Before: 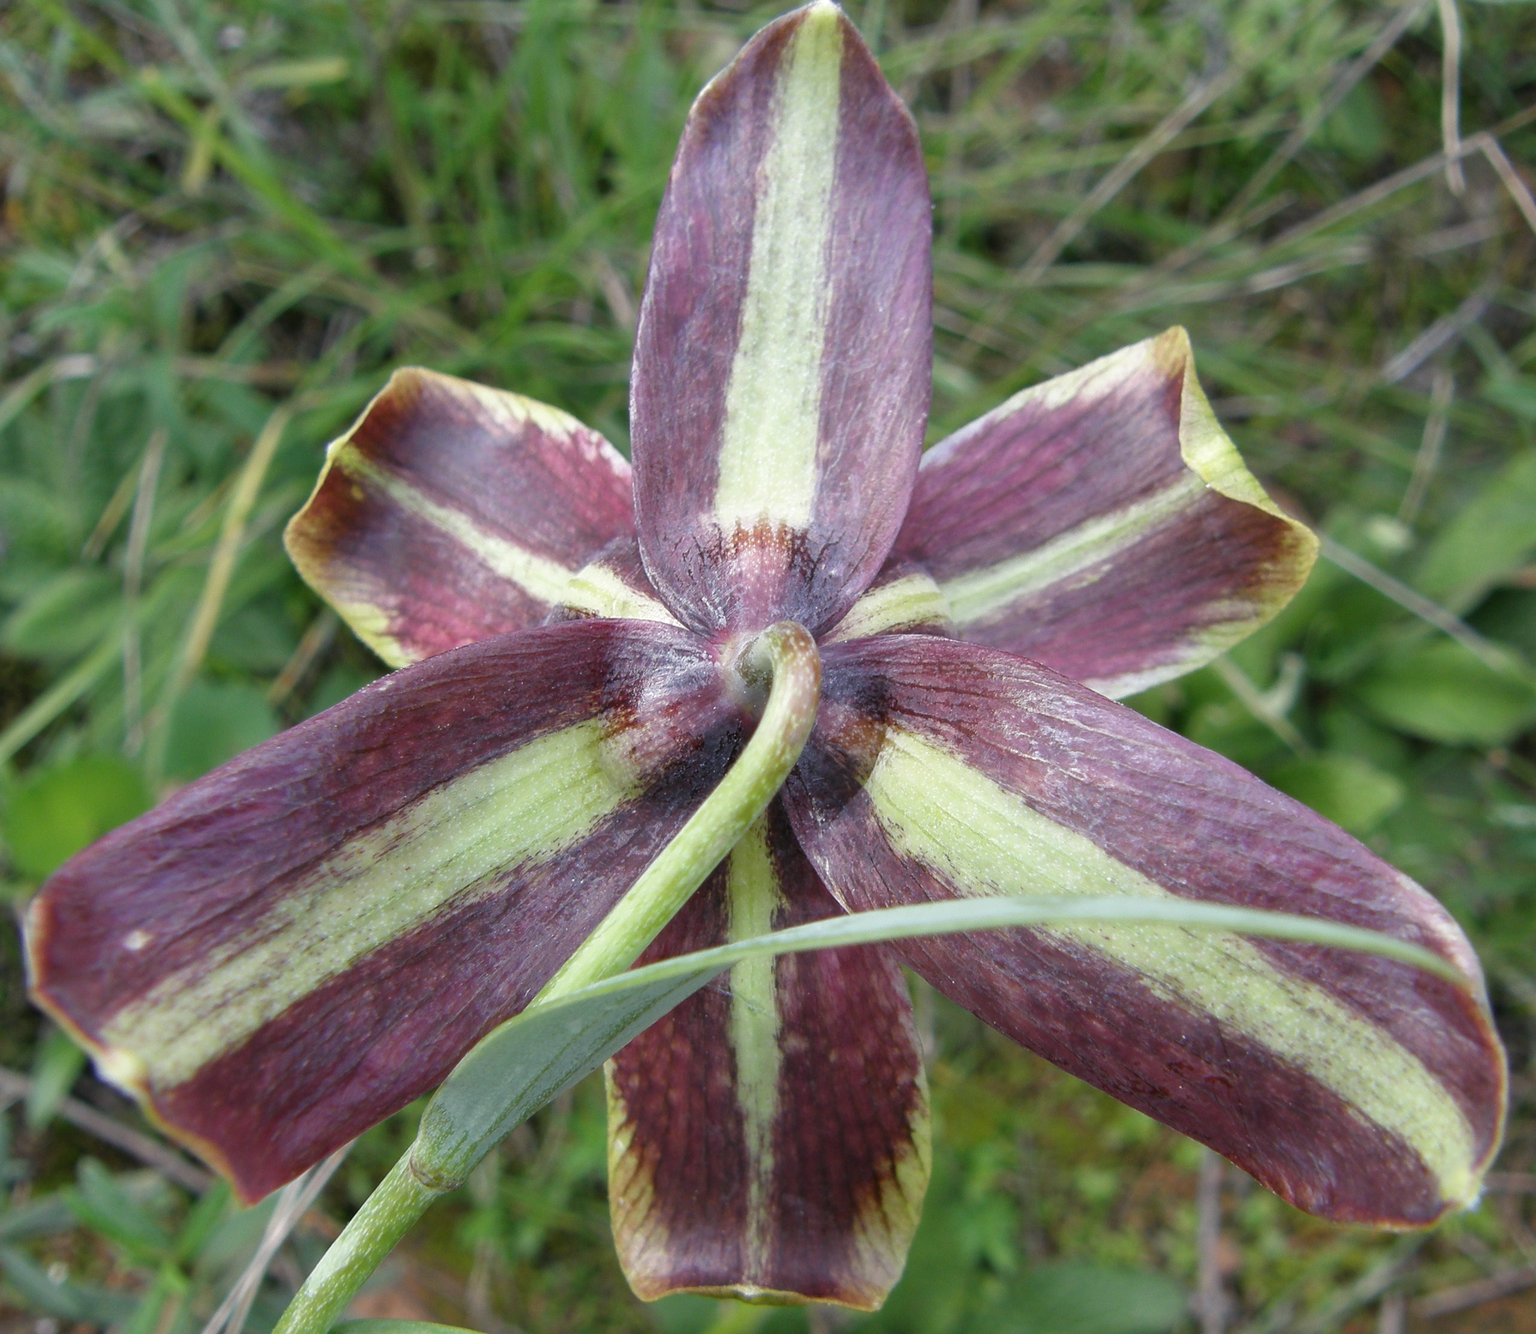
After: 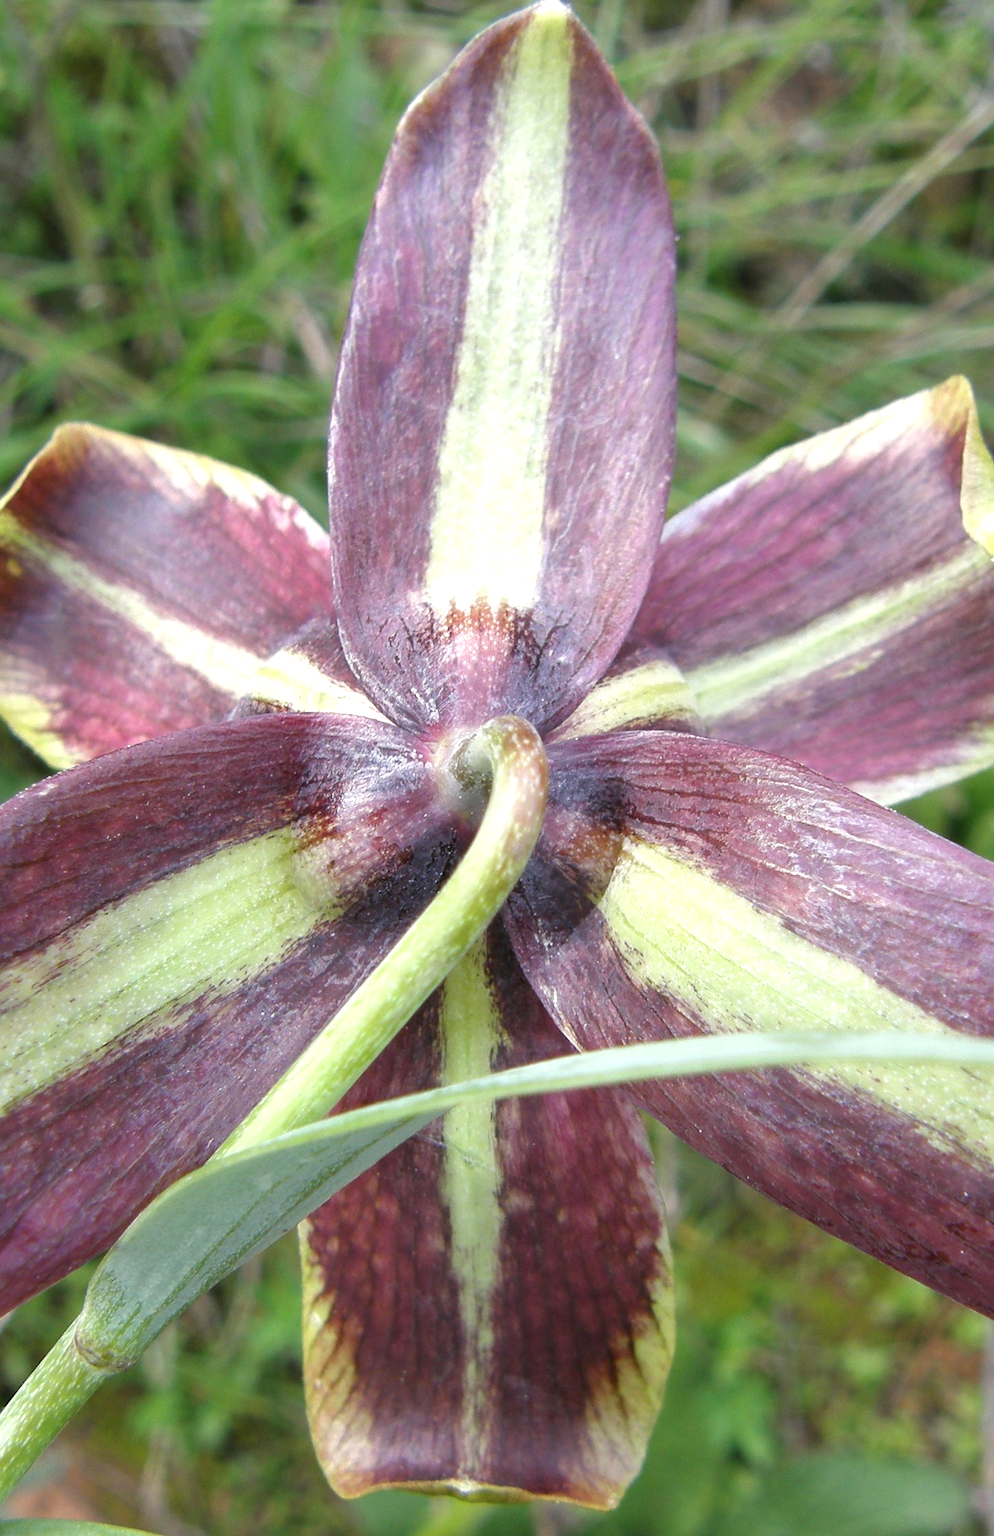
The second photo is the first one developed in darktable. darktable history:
crop and rotate: left 22.516%, right 21.234%
exposure: black level correction 0, exposure 0.5 EV, compensate exposure bias true, compensate highlight preservation false
white balance: red 1.009, blue 0.985
